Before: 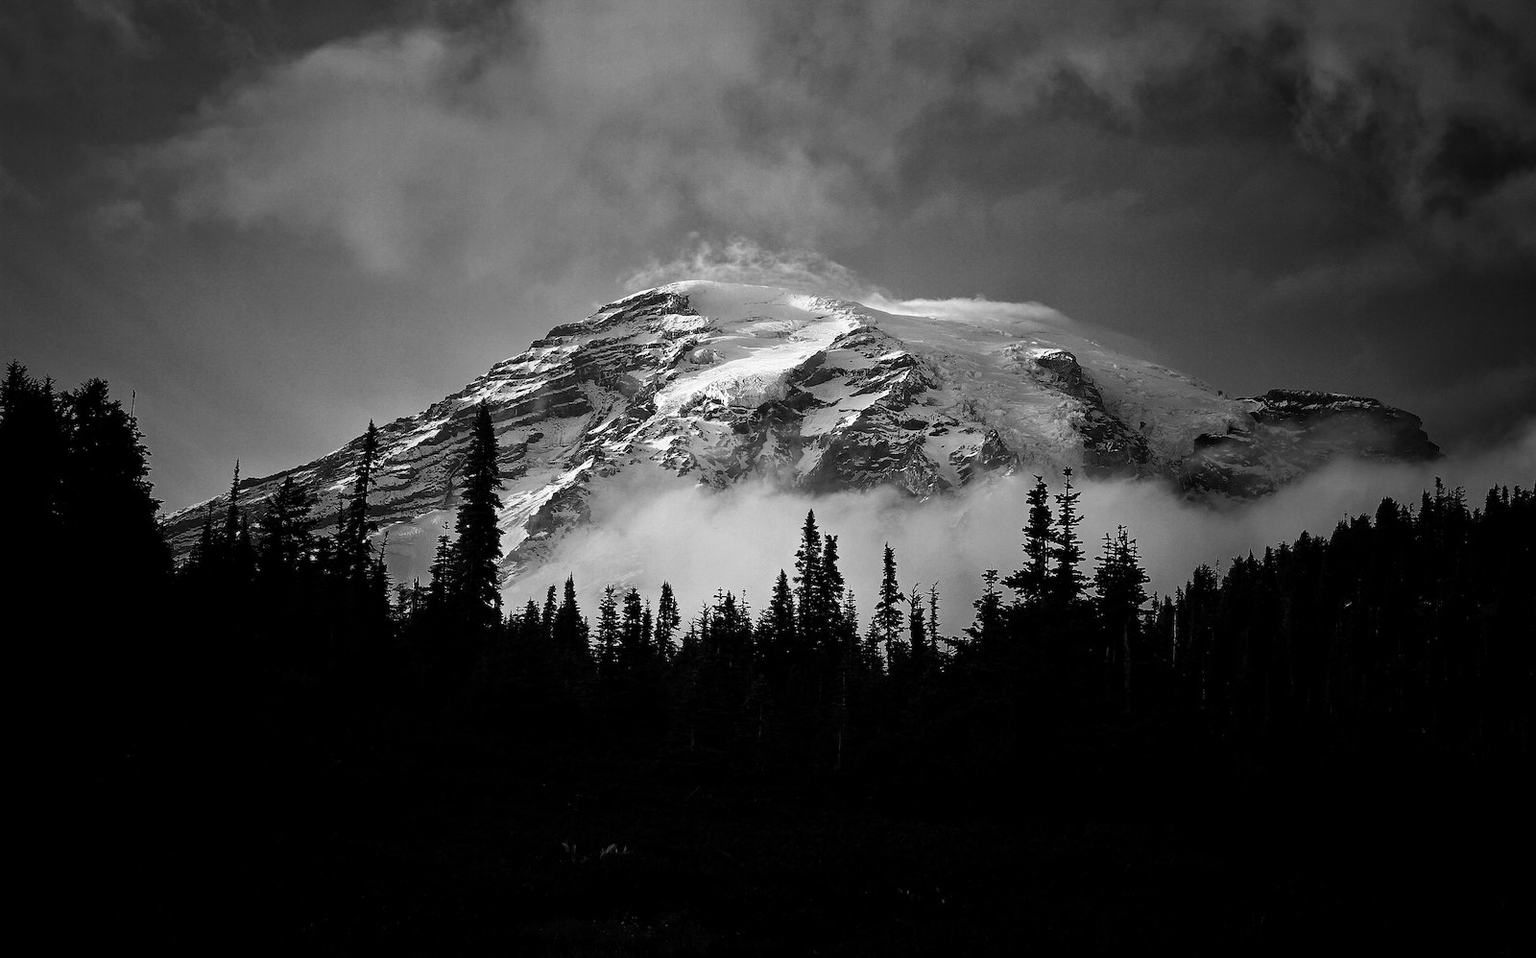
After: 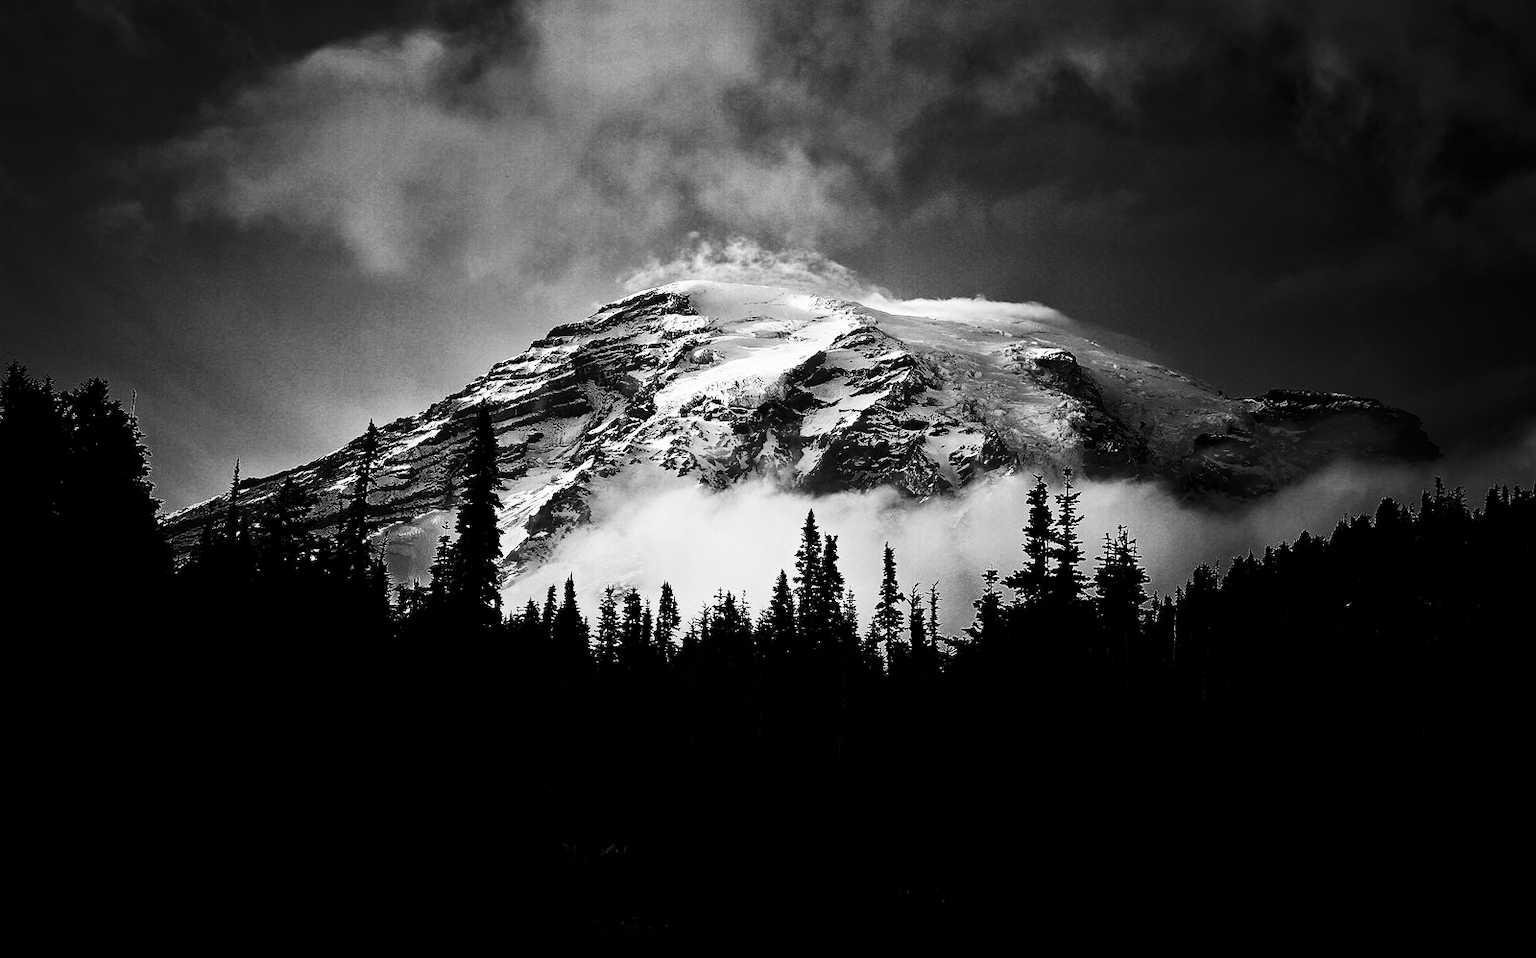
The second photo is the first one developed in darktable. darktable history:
contrast brightness saturation: contrast 0.484, saturation -0.095
